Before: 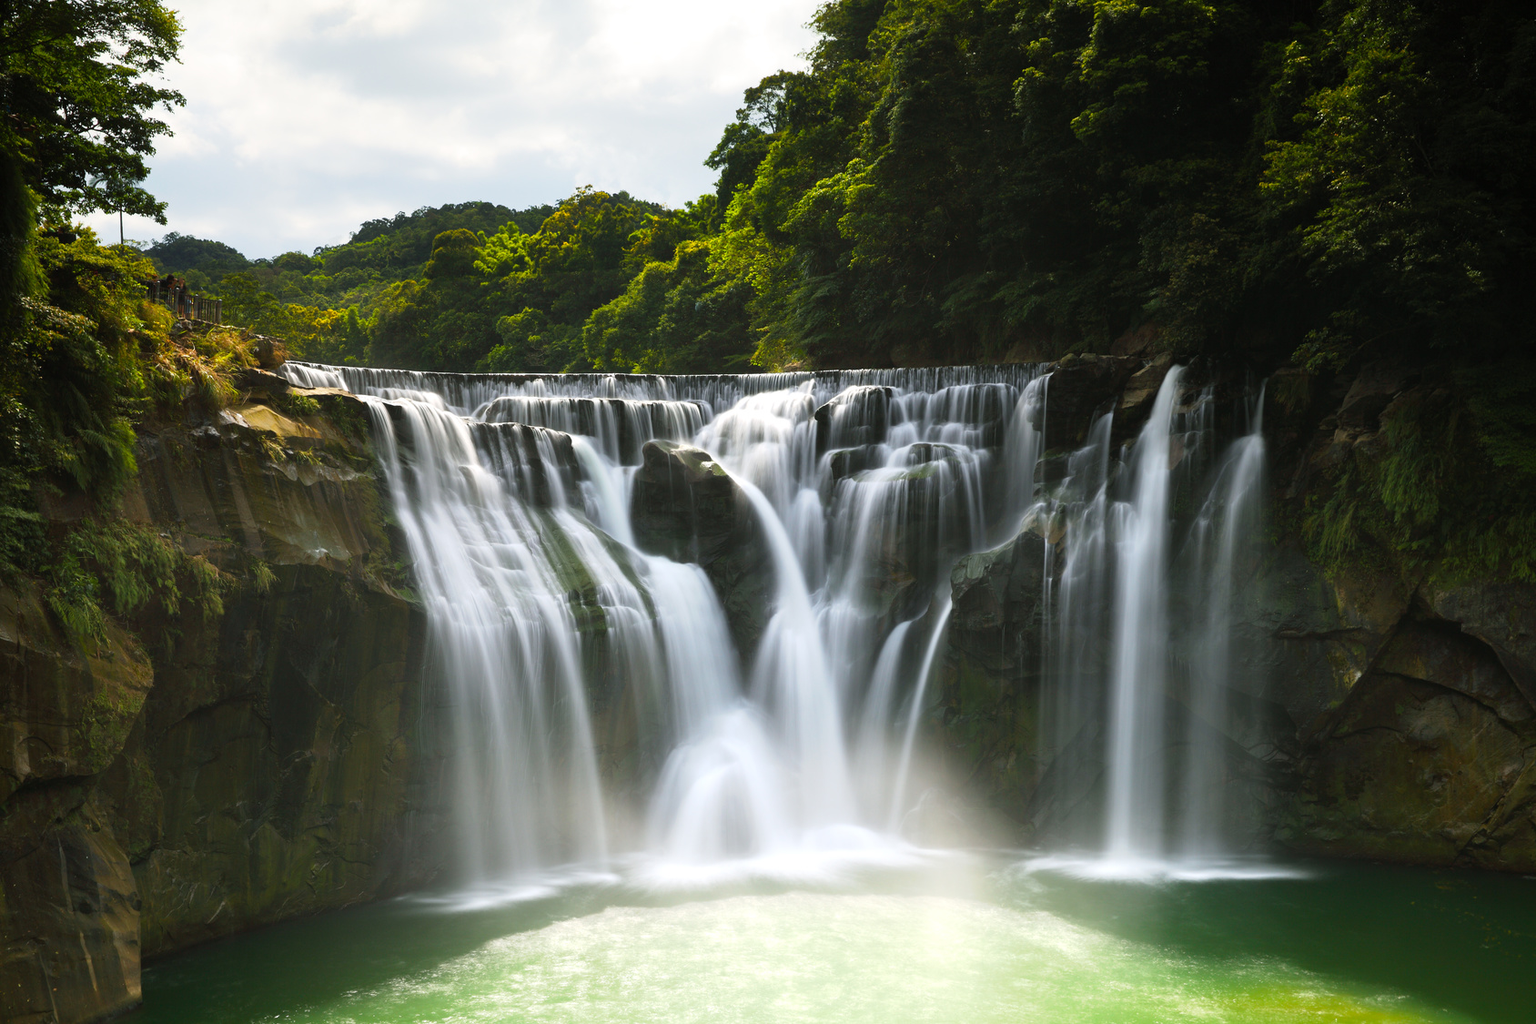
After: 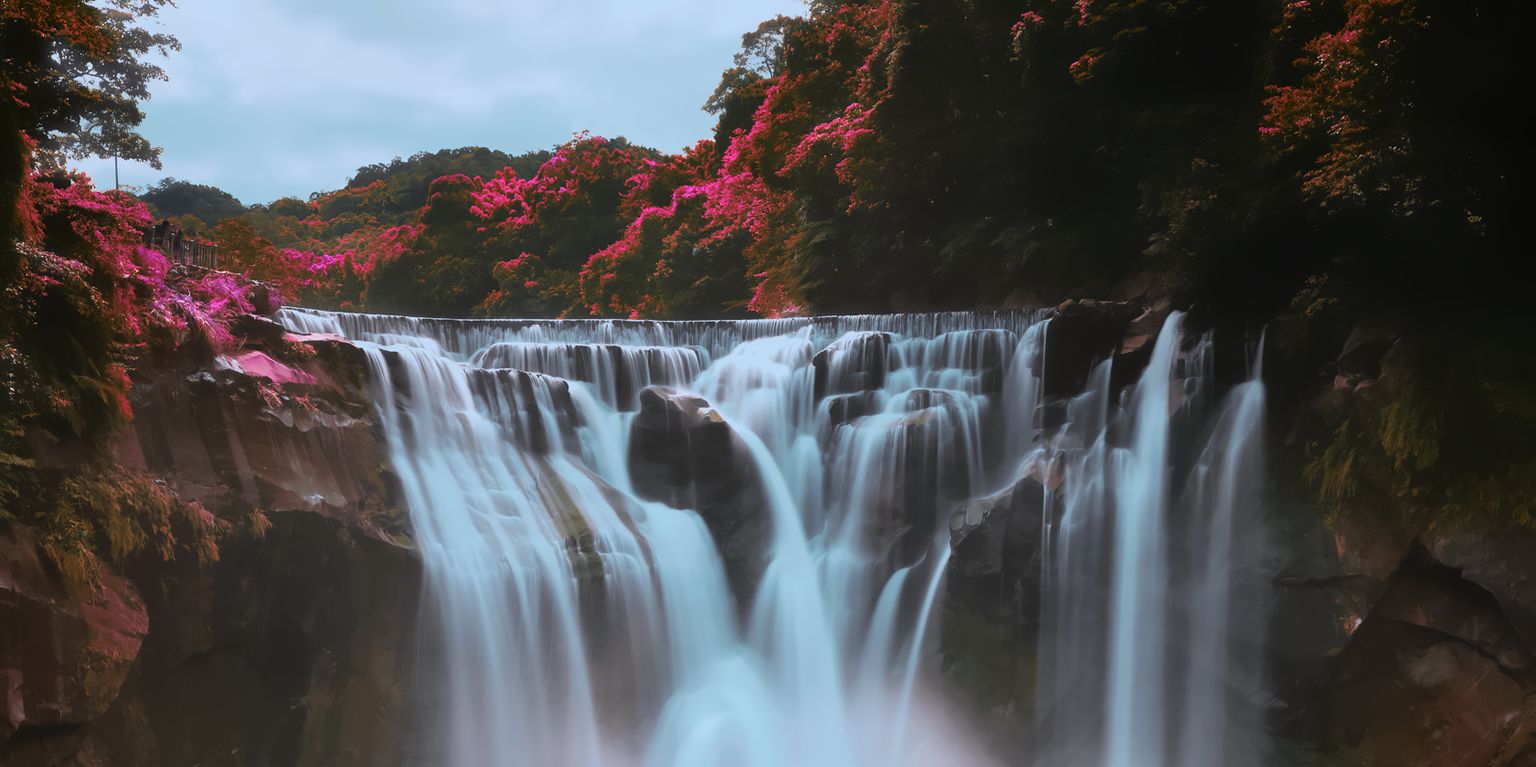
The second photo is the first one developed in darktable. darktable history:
crop: left 0.387%, top 5.469%, bottom 19.809%
color zones: curves: ch0 [(0.826, 0.353)]; ch1 [(0.242, 0.647) (0.889, 0.342)]; ch2 [(0.246, 0.089) (0.969, 0.068)]
color correction: highlights a* 15.46, highlights b* -20.56
denoise (profiled): patch size 2, strength 0.917, preserve shadows 1.02, bias correction -0.395, scattering 0.3, a [0, 0, 0], y [[0.5 ×7] ×4, [0.503, 0.998, 0.611, 0.451, 0.499, 0.537, 0.5], [0.5 ×7]]
surface blur: radius 20.21
haze removal: strength -0.09, distance 0.358
astrophoto denoise: patch size 3, strength 52%
tone curve: curves: ch0 [(0, 0) (0.641, 0.691) (1, 1)]
